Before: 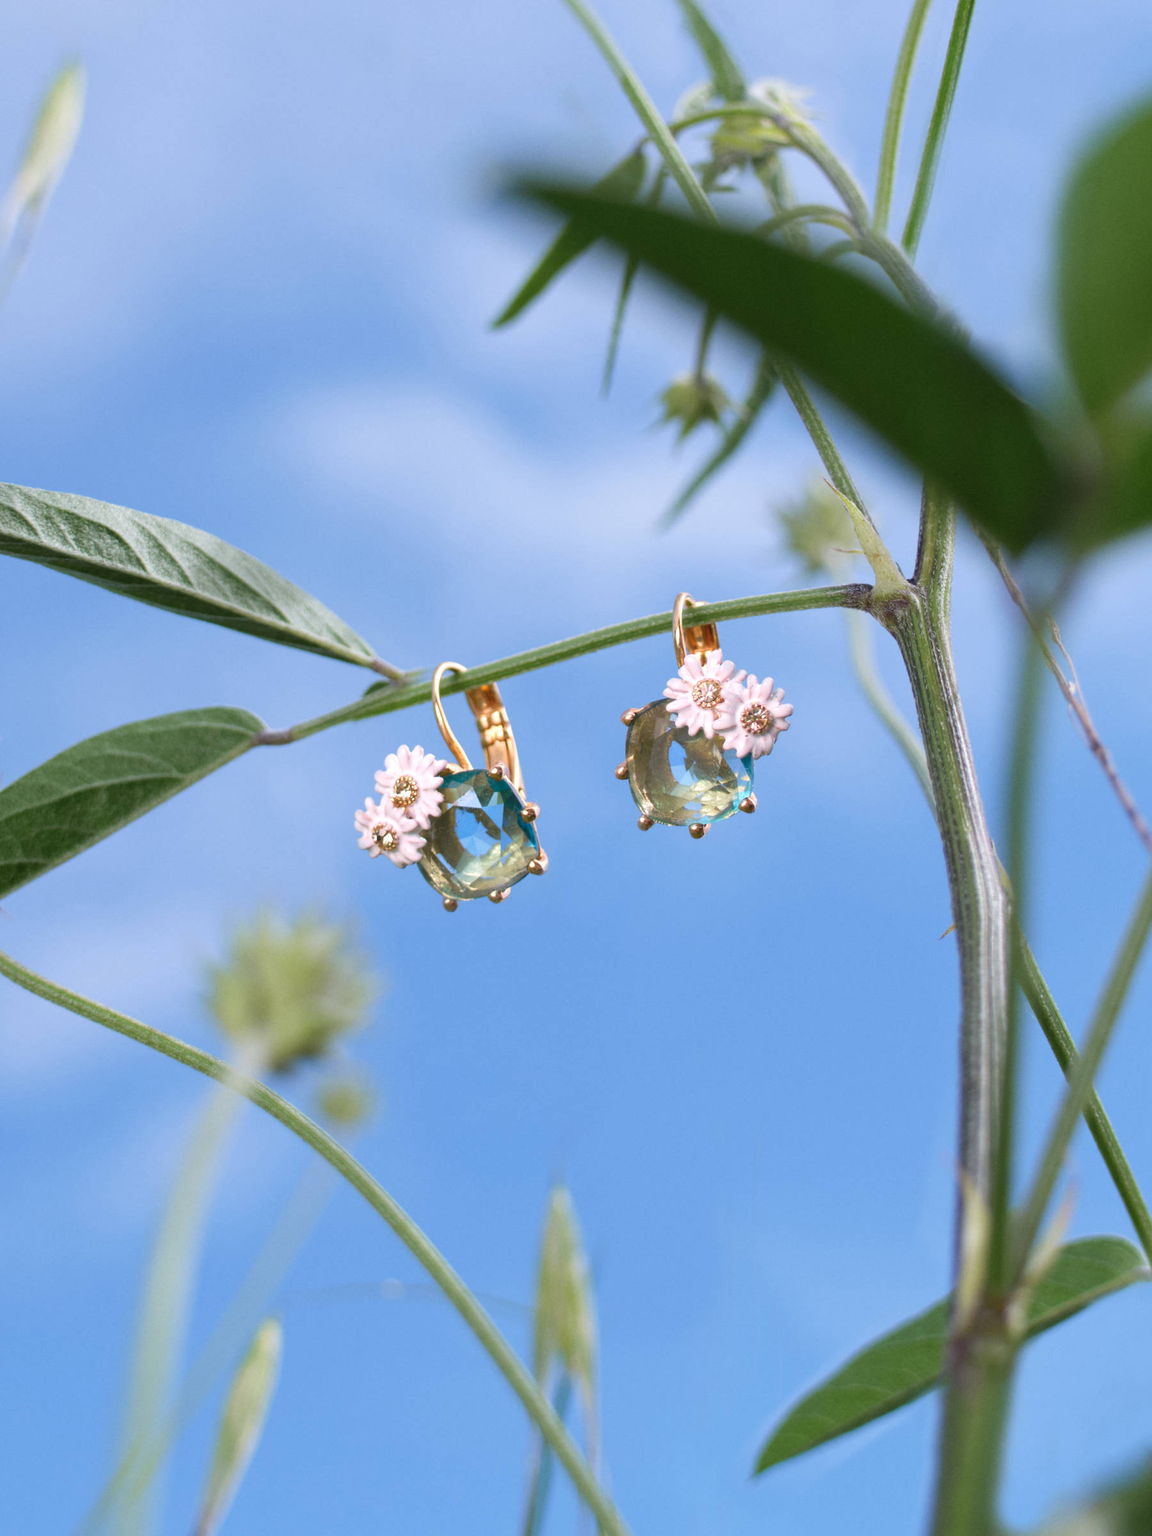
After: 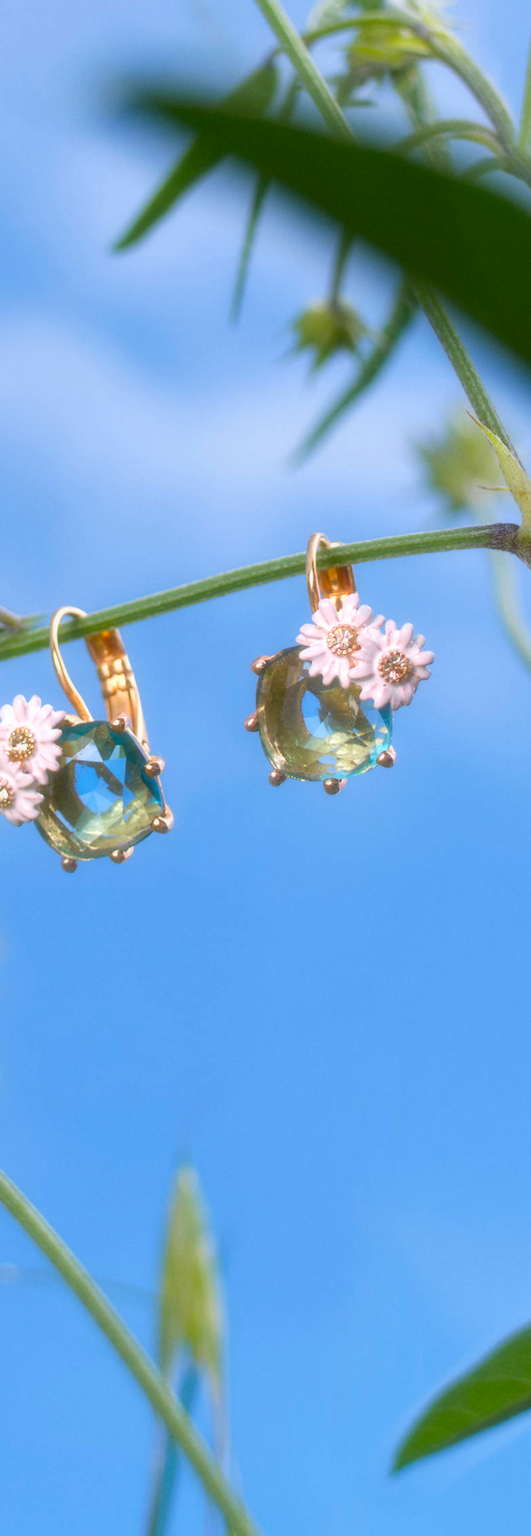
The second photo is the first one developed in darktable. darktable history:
haze removal: strength 0.29, distance 0.25, compatibility mode true, adaptive false
crop: left 33.452%, top 6.025%, right 23.155%
soften: size 19.52%, mix 20.32%
tone equalizer: on, module defaults
color balance: output saturation 120%
